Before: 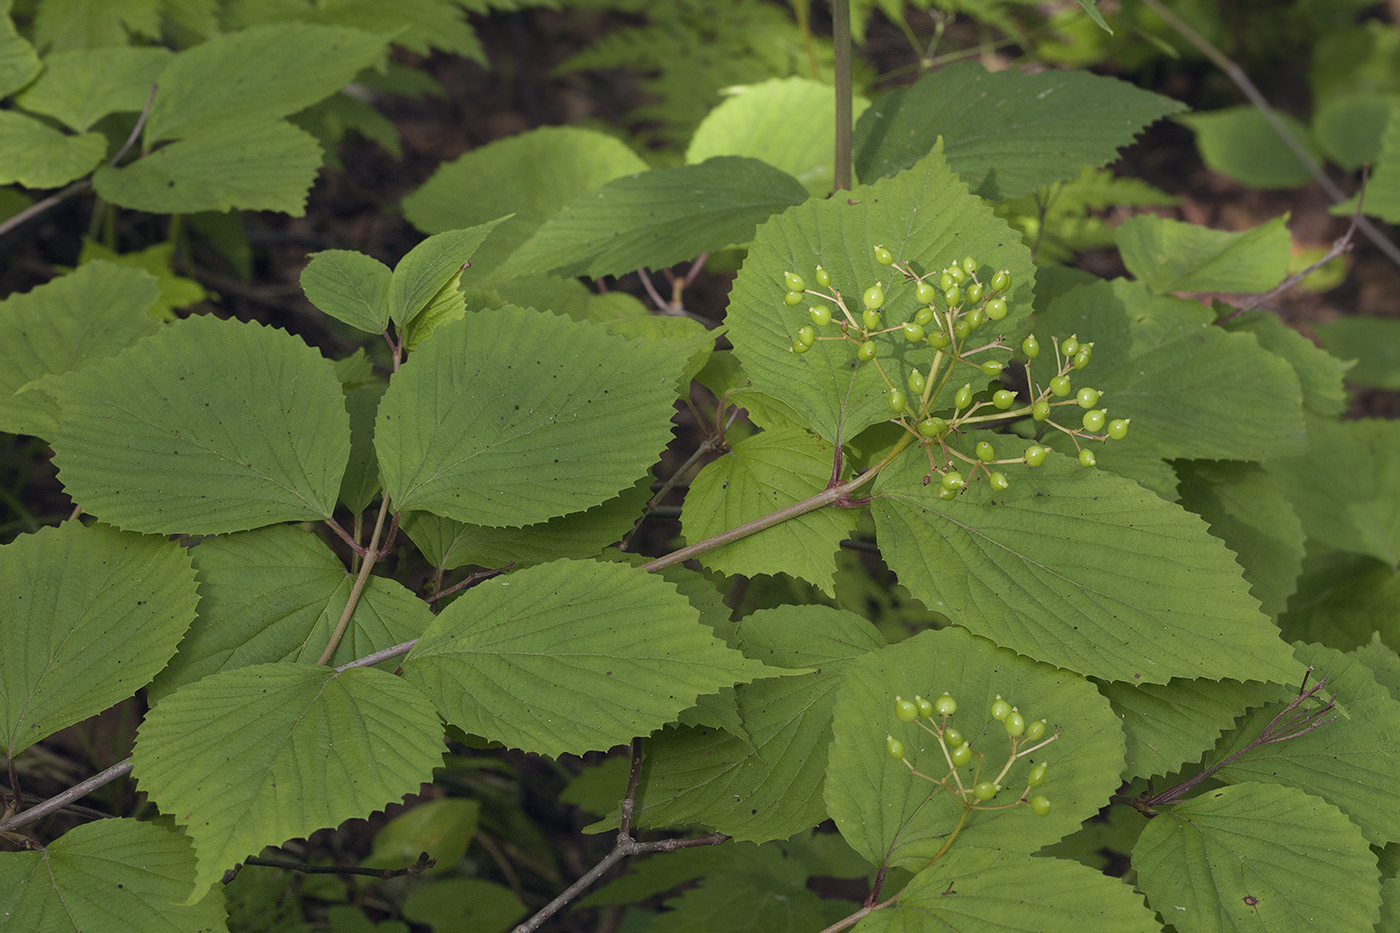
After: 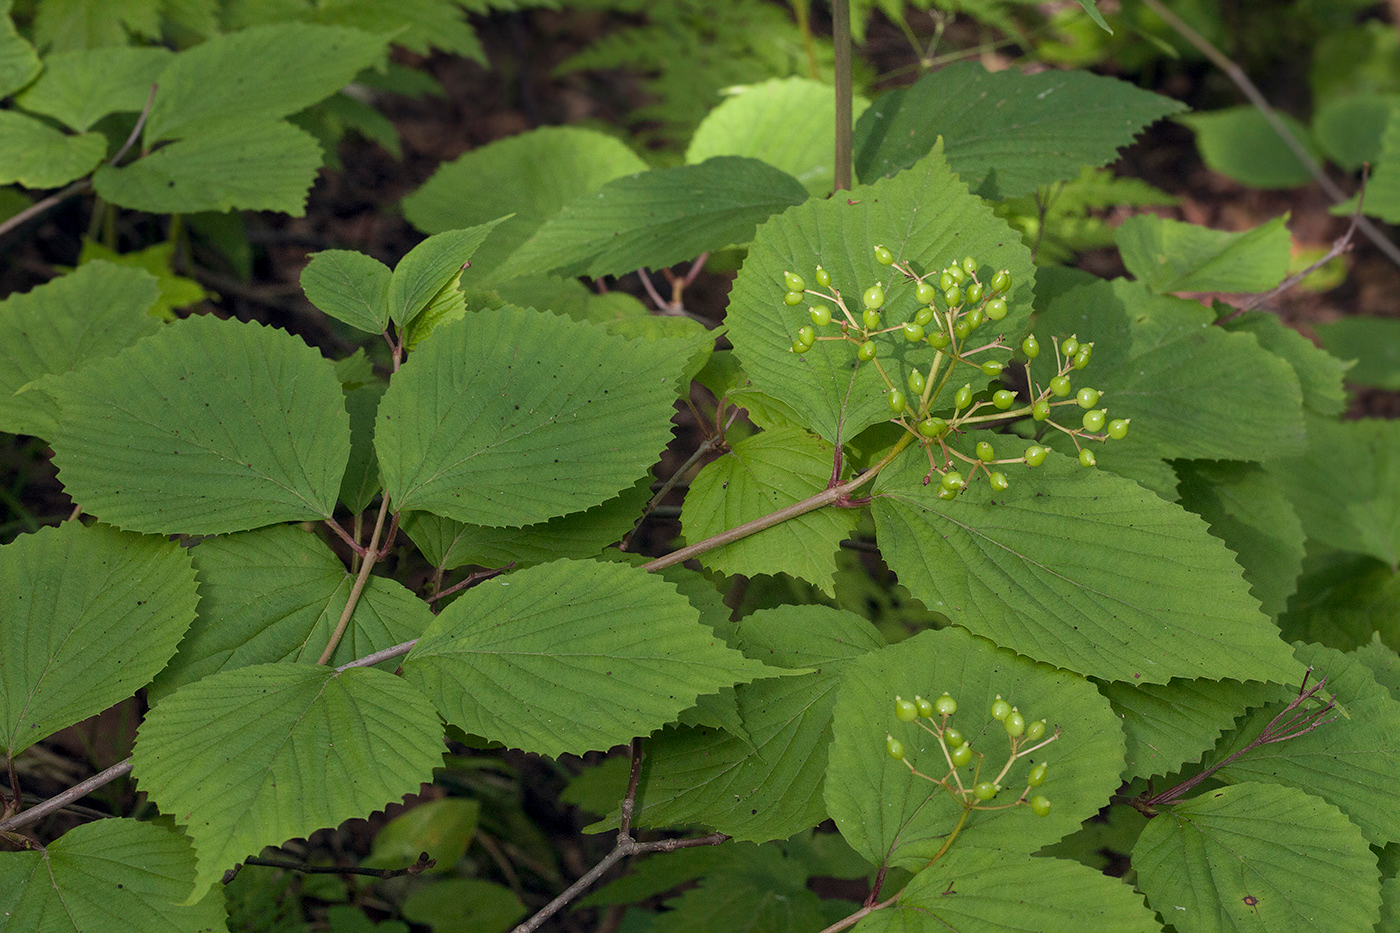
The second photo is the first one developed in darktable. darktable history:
local contrast: highlights 101%, shadows 101%, detail 119%, midtone range 0.2
